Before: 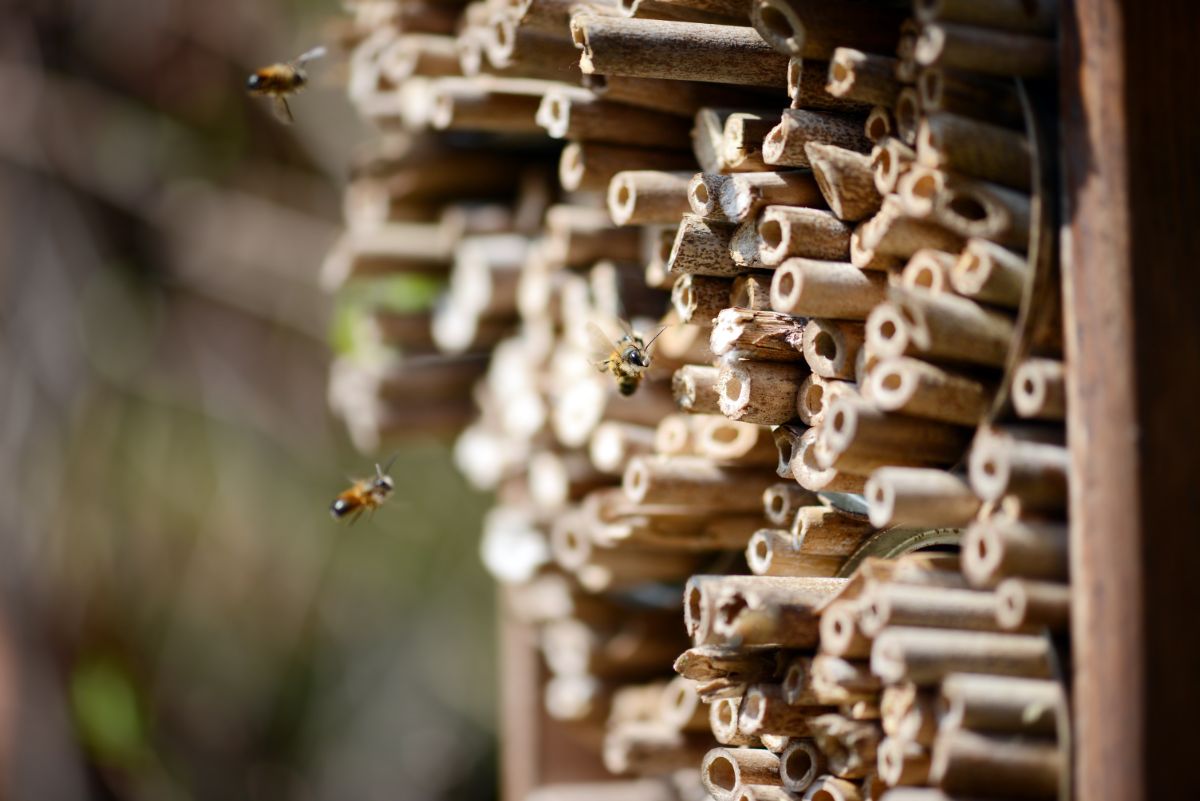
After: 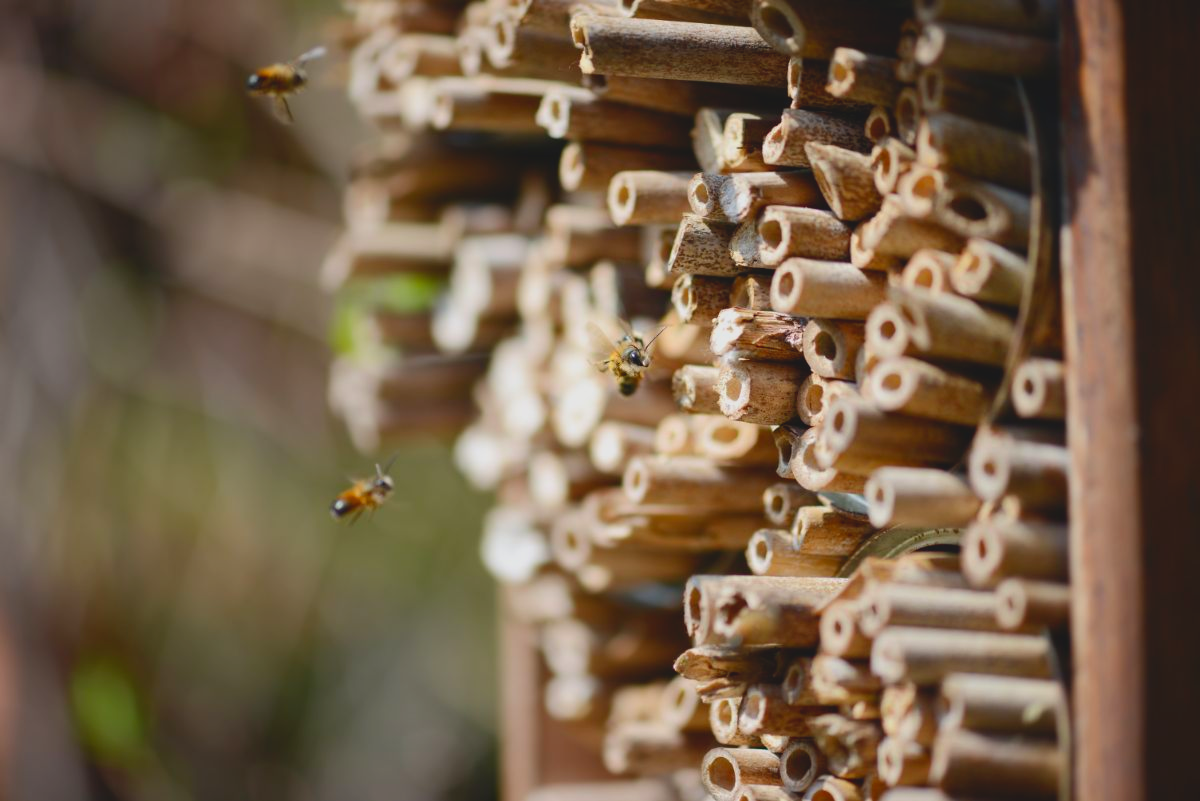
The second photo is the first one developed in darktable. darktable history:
contrast brightness saturation: contrast -0.174, saturation 0.189
